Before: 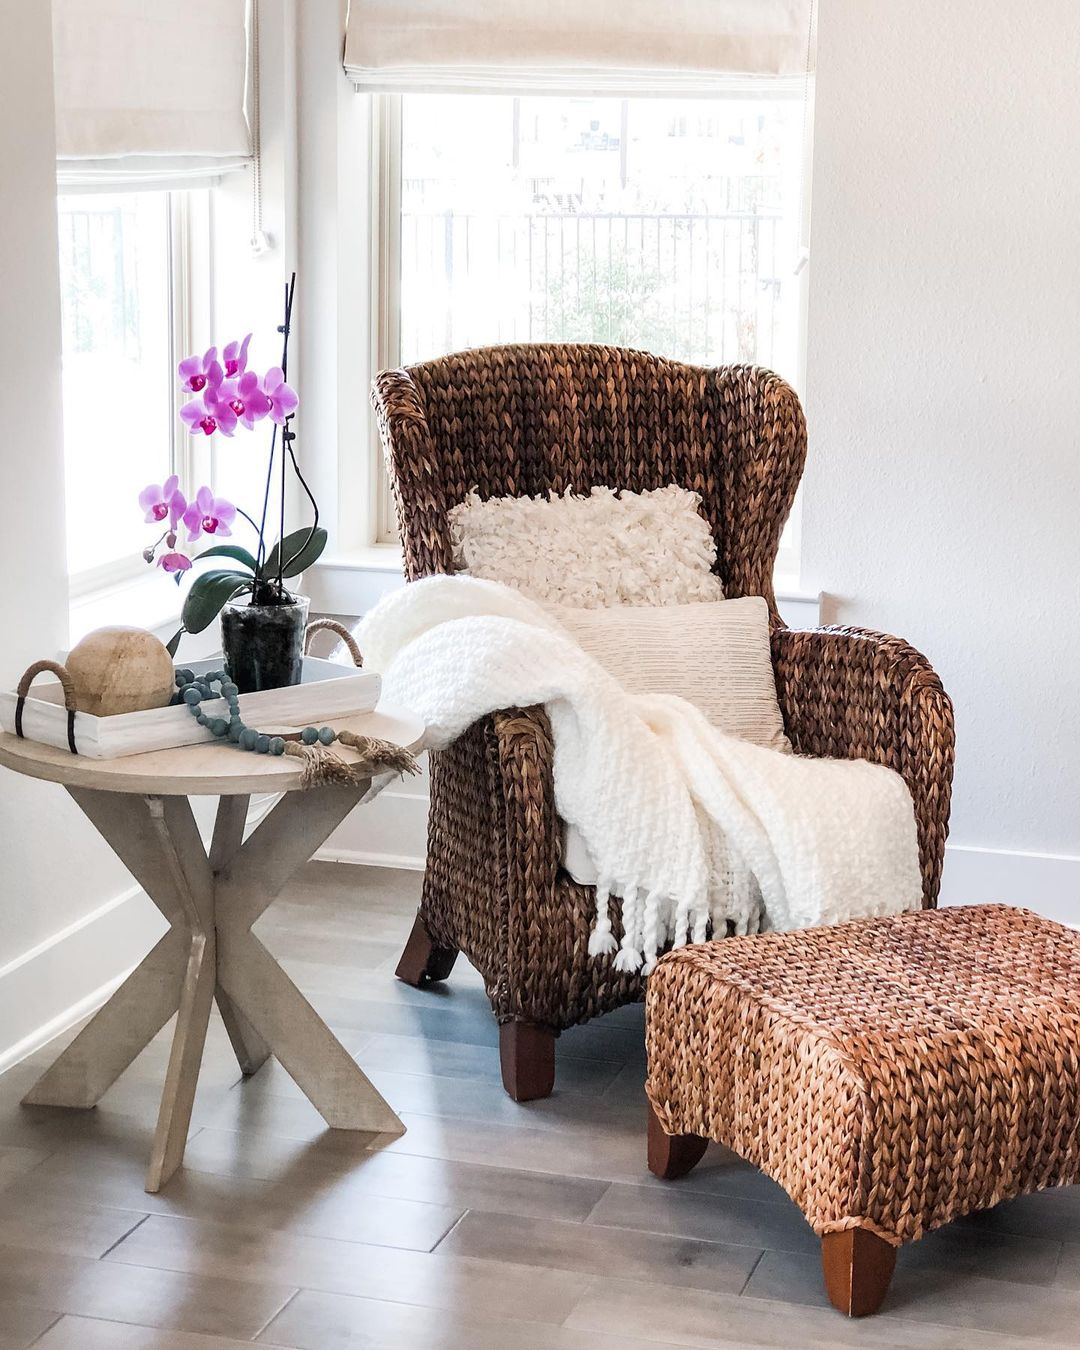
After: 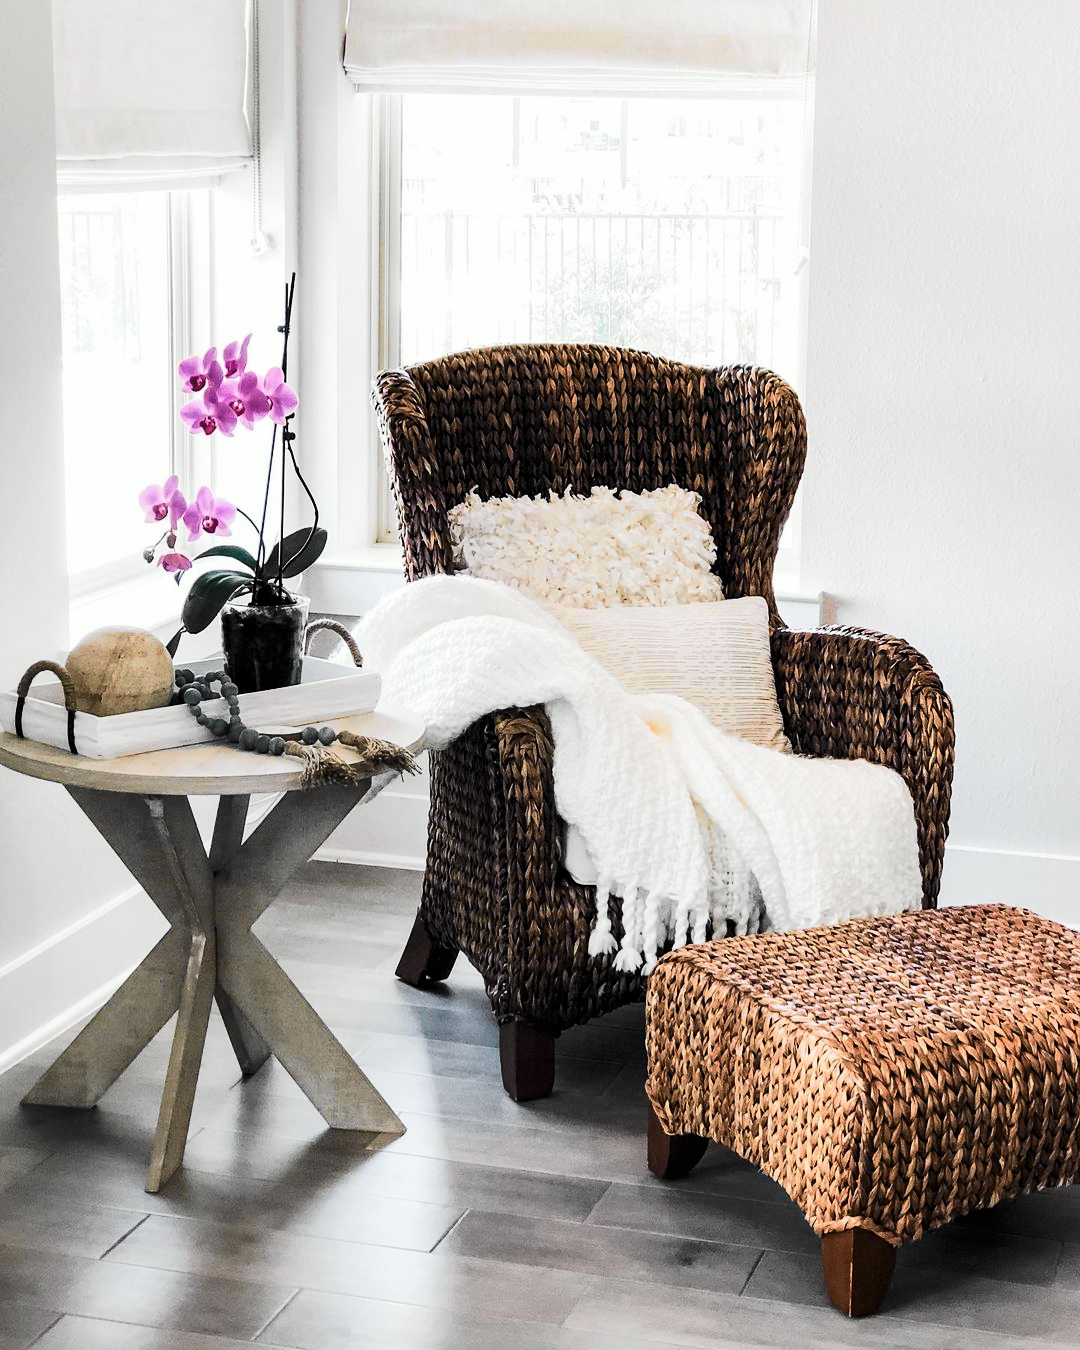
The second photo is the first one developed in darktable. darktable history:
tone curve: curves: ch0 [(0, 0) (0.055, 0.057) (0.258, 0.307) (0.434, 0.543) (0.517, 0.657) (0.745, 0.874) (1, 1)]; ch1 [(0, 0) (0.346, 0.307) (0.418, 0.383) (0.46, 0.439) (0.482, 0.493) (0.502, 0.497) (0.517, 0.506) (0.55, 0.561) (0.588, 0.61) (0.646, 0.688) (1, 1)]; ch2 [(0, 0) (0.346, 0.34) (0.431, 0.45) (0.485, 0.499) (0.5, 0.503) (0.527, 0.508) (0.545, 0.562) (0.679, 0.706) (1, 1)], color space Lab, independent channels, preserve colors none
levels: levels [0, 0.618, 1]
